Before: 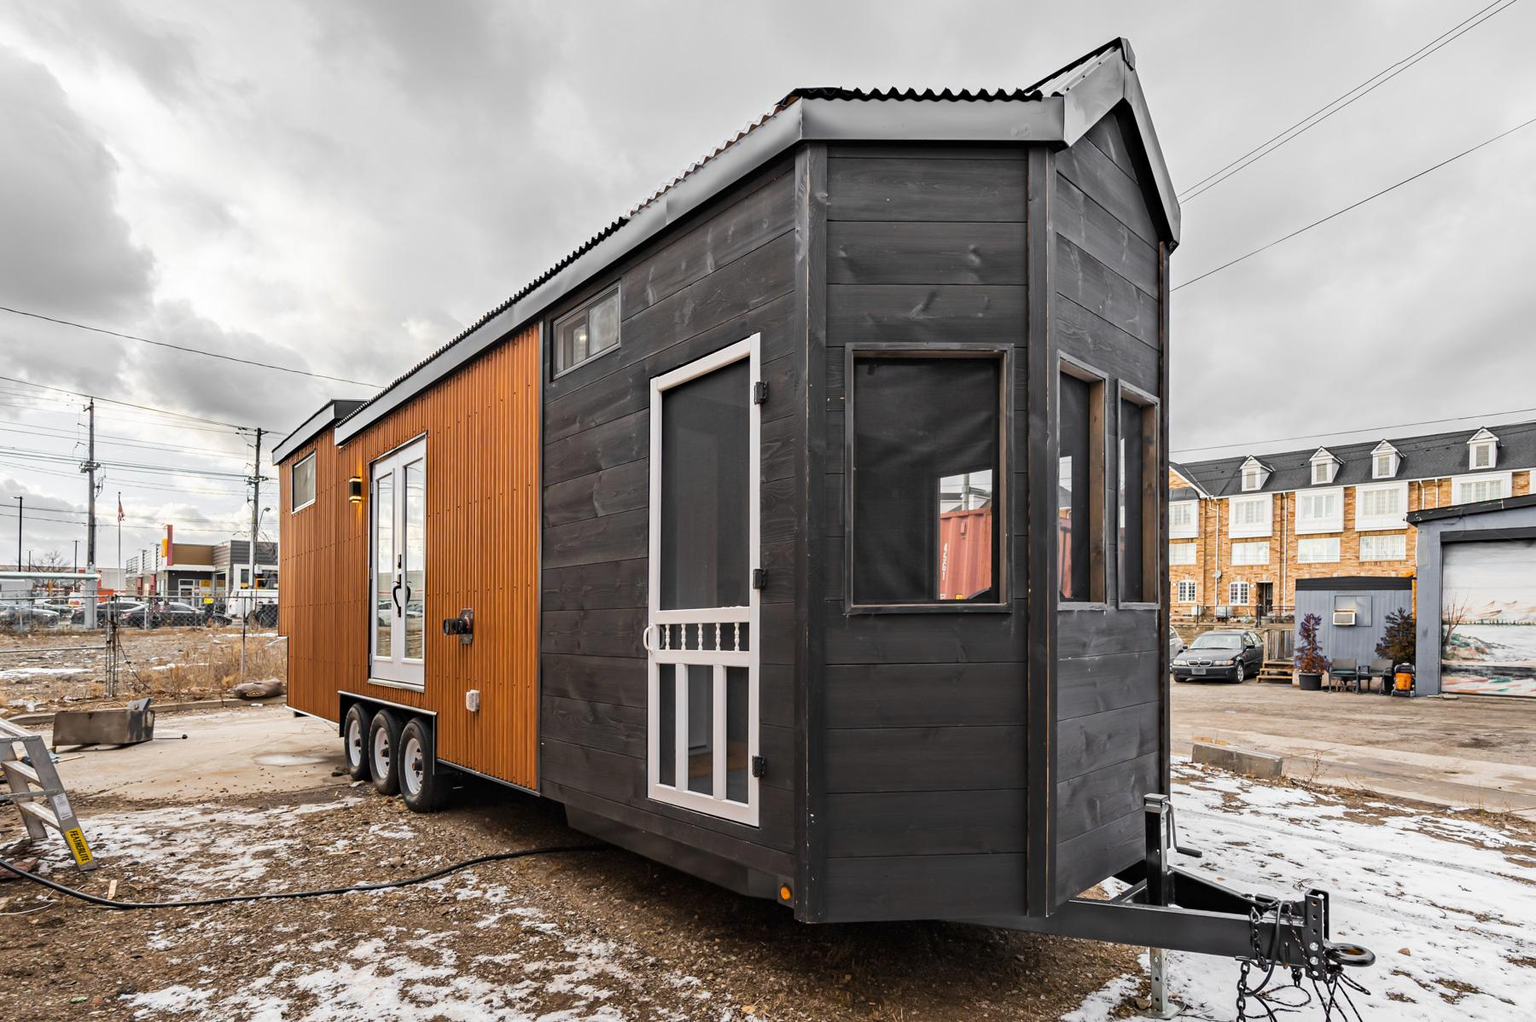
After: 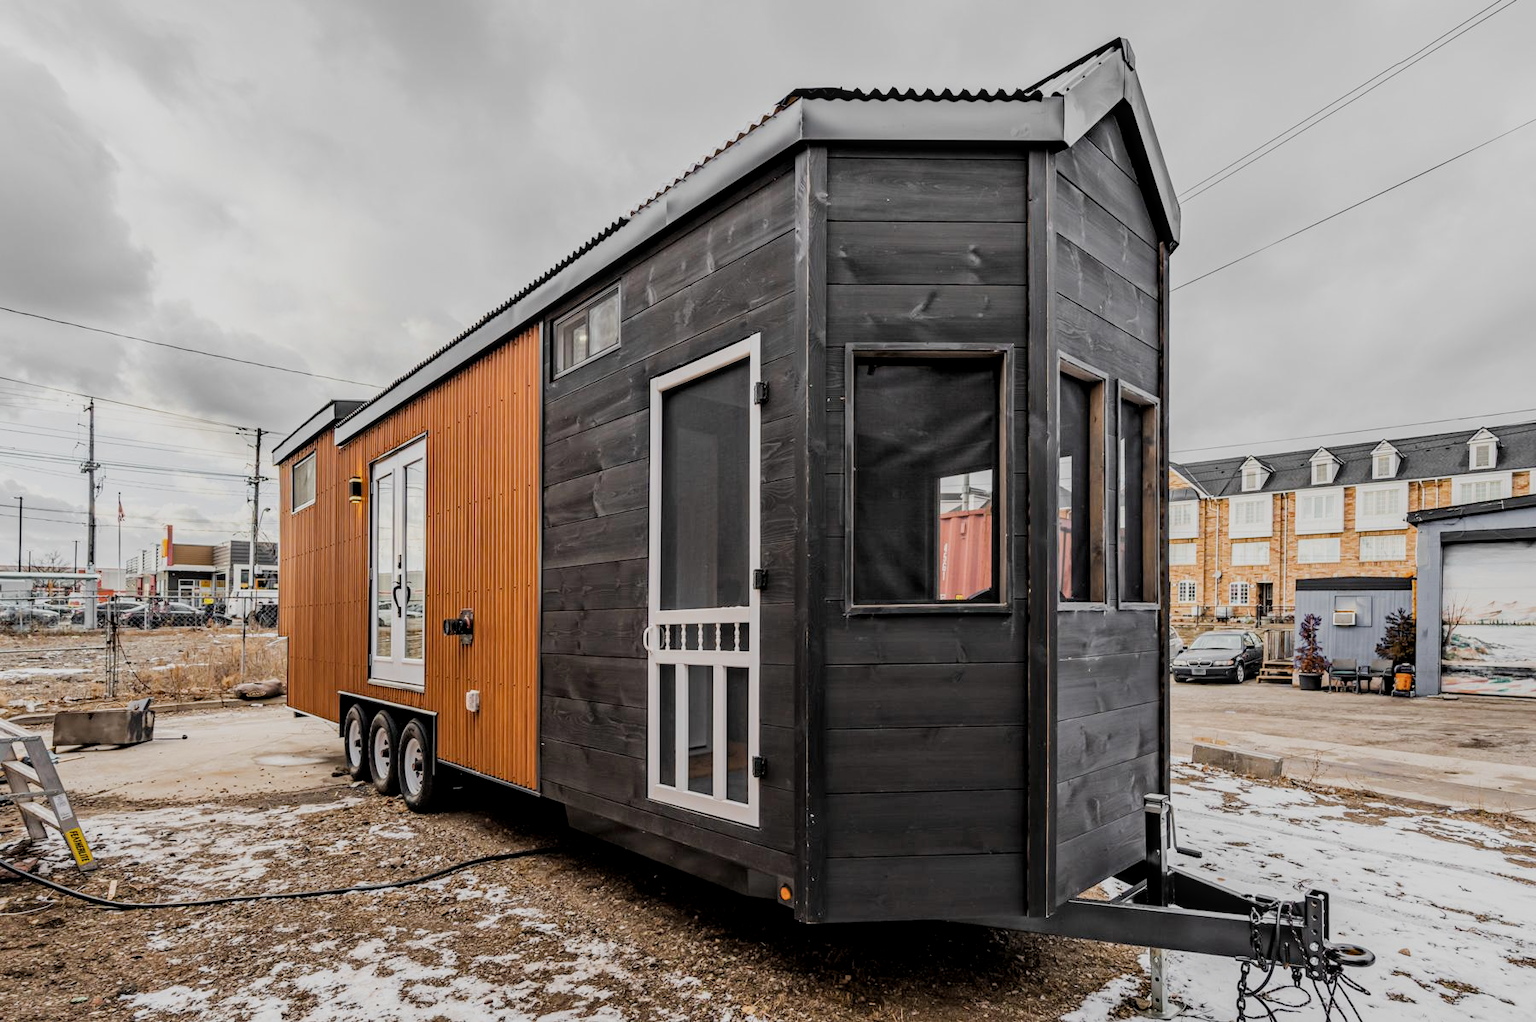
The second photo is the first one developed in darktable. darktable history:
exposure: black level correction 0.001, exposure 0.142 EV, compensate highlight preservation false
local contrast: on, module defaults
filmic rgb: black relative exposure -7.26 EV, white relative exposure 5.05 EV, threshold 5.98 EV, hardness 3.2, enable highlight reconstruction true
